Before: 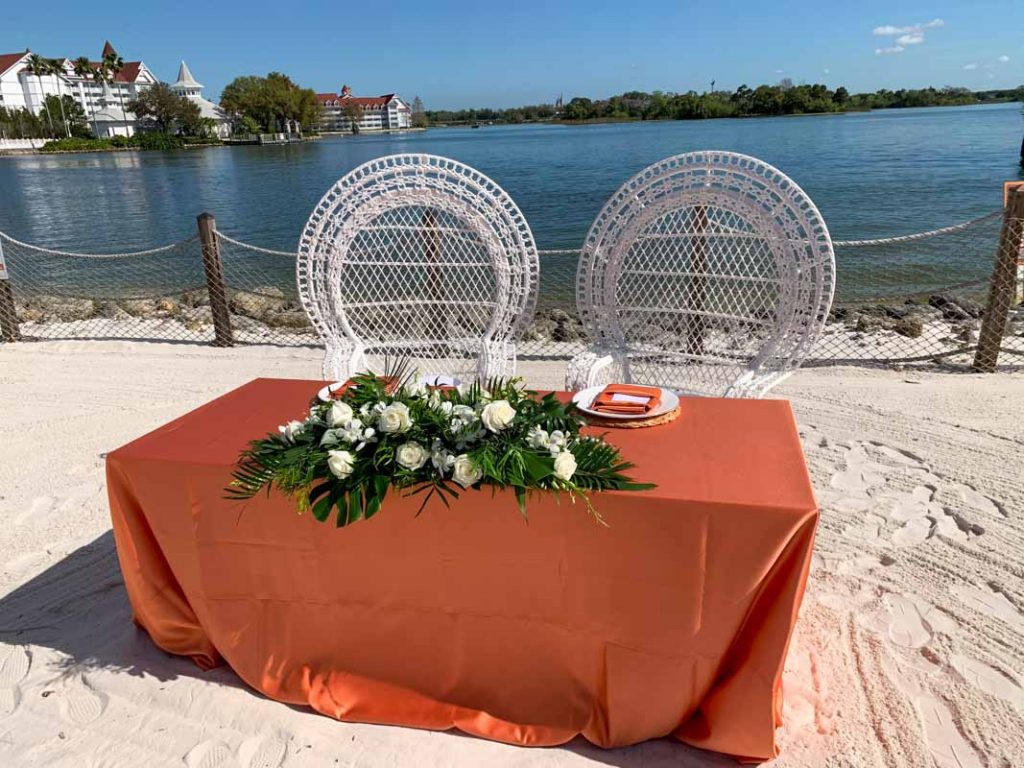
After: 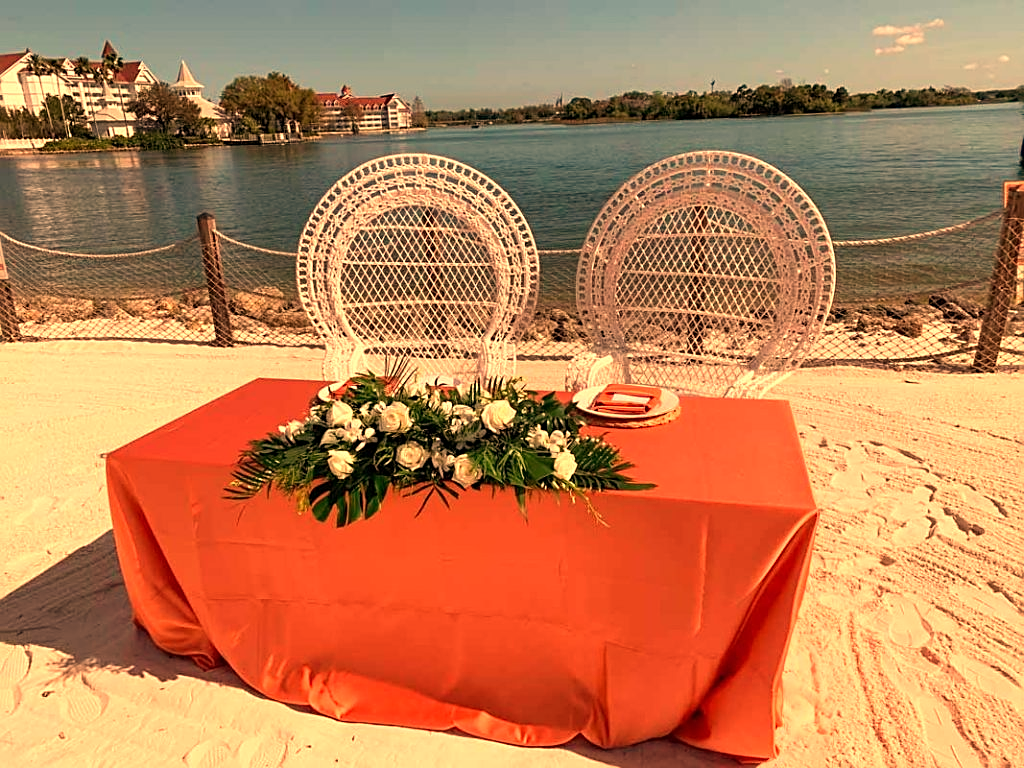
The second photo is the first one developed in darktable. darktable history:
white balance: red 1.467, blue 0.684
sharpen: on, module defaults
